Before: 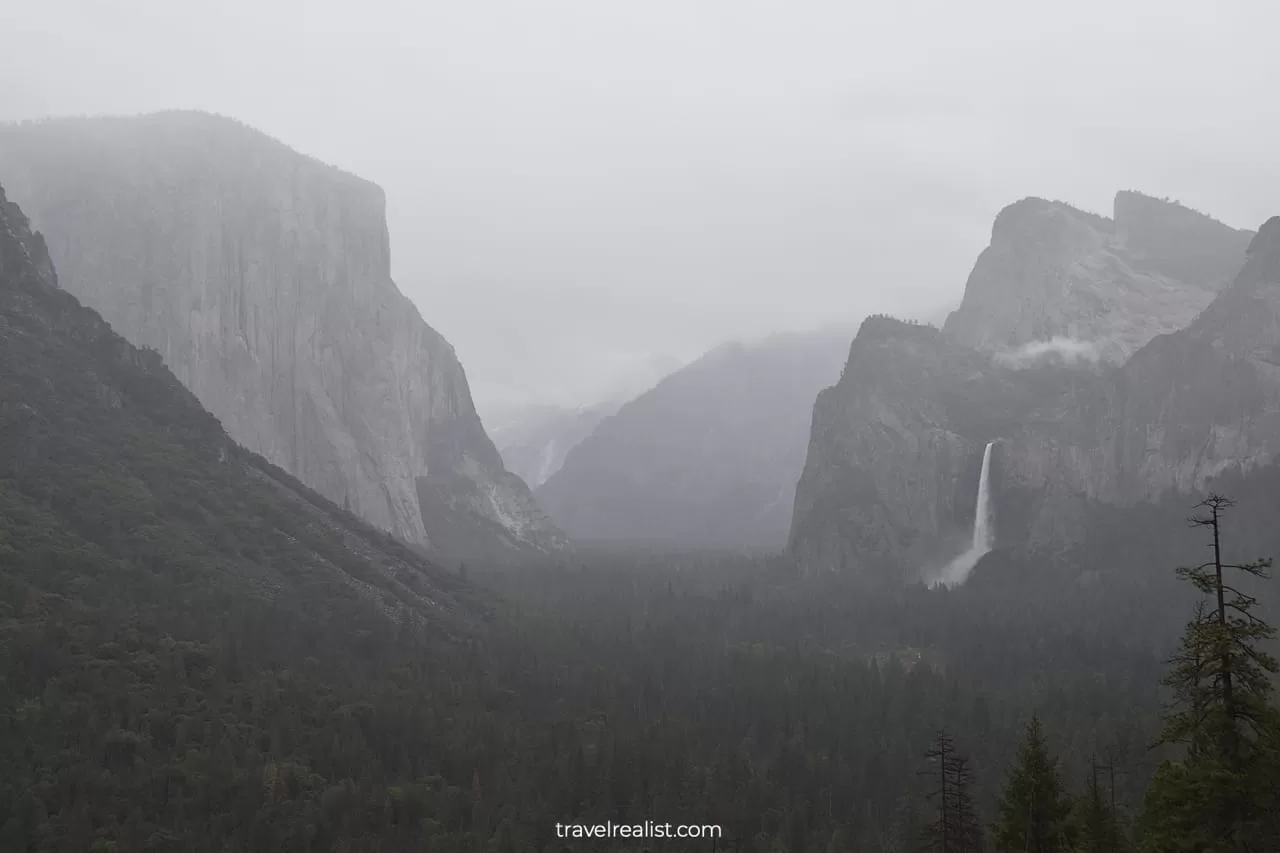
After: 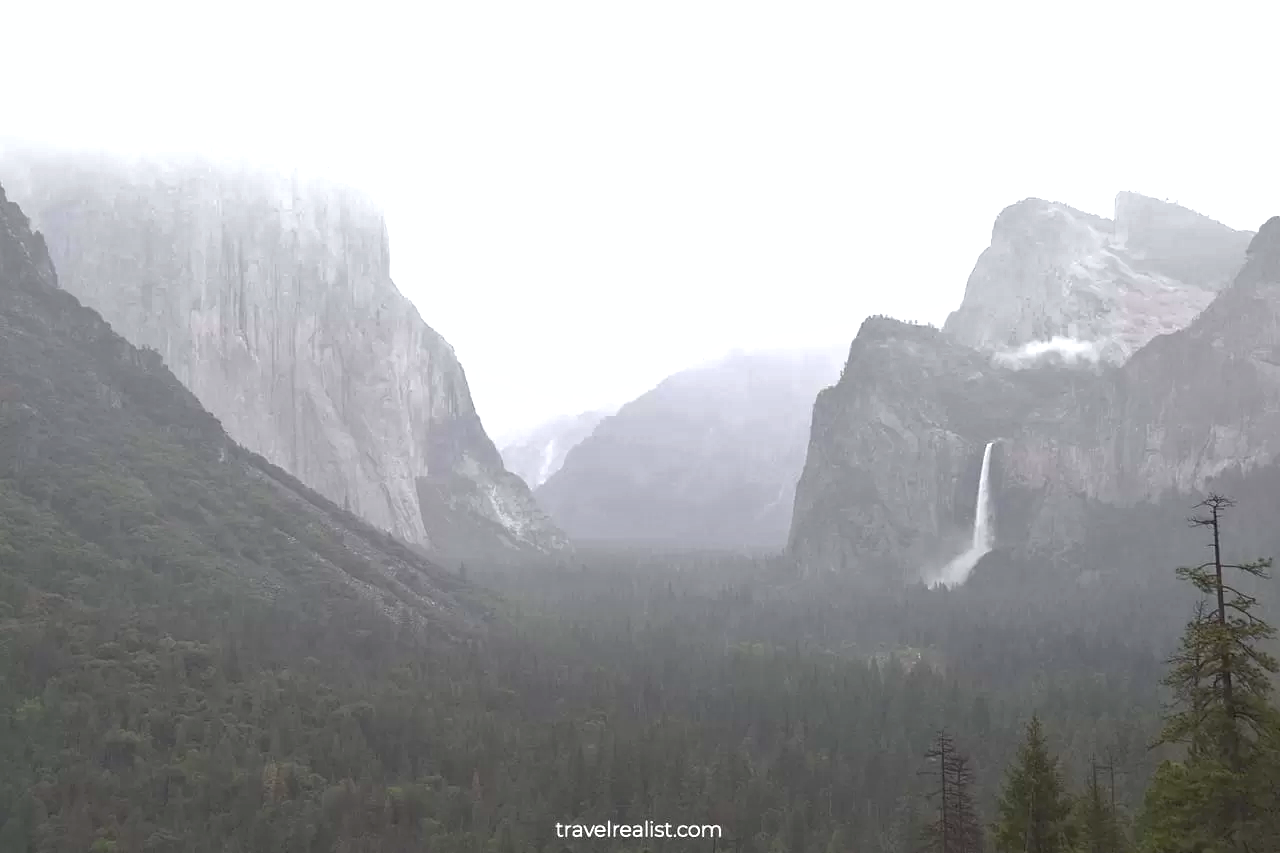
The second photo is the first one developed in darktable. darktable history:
exposure: black level correction 0, exposure 1.199 EV, compensate highlight preservation false
shadows and highlights: on, module defaults
